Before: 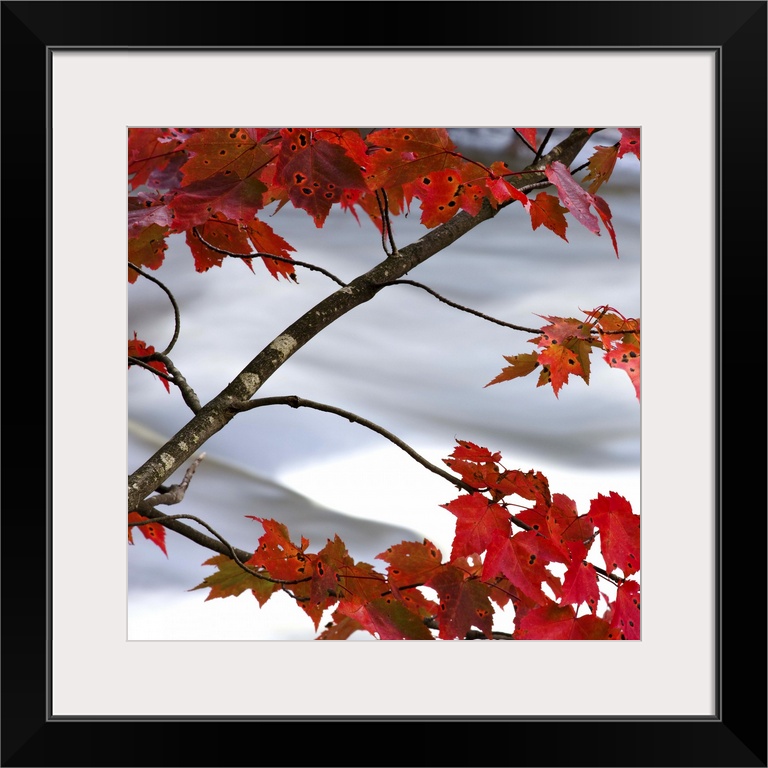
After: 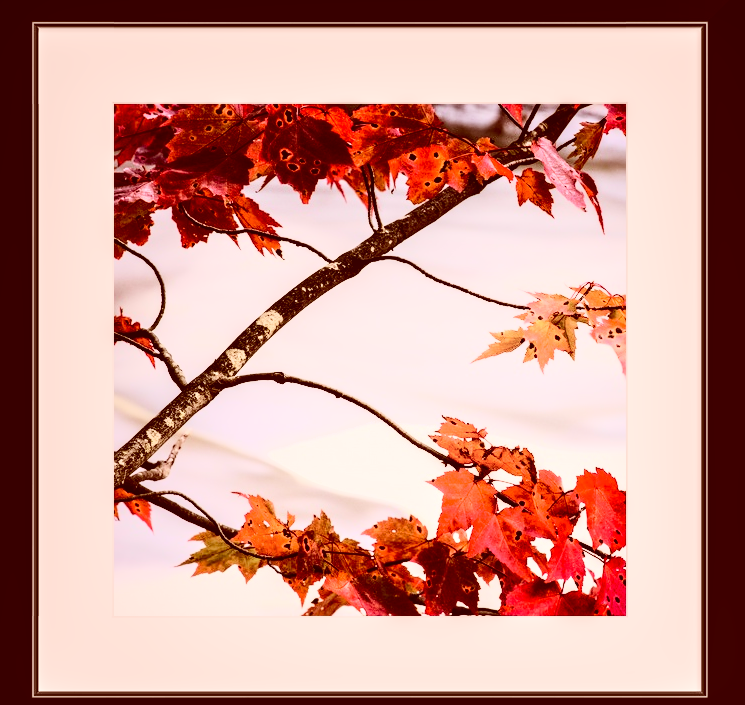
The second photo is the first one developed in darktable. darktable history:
exposure: black level correction 0.01, exposure 0.016 EV, compensate highlight preservation false
shadows and highlights: shadows -21.46, highlights 99.28, soften with gaussian
base curve: curves: ch0 [(0, 0) (0.04, 0.03) (0.133, 0.232) (0.448, 0.748) (0.843, 0.968) (1, 1)]
local contrast: detail 130%
crop: left 1.93%, top 3.179%, right 1.05%, bottom 4.903%
color correction: highlights a* 9.15, highlights b* 8.59, shadows a* 39.39, shadows b* 39.45, saturation 0.773
tone equalizer: -8 EV 0.024 EV, -7 EV -0.026 EV, -6 EV 0.006 EV, -5 EV 0.025 EV, -4 EV 0.315 EV, -3 EV 0.668 EV, -2 EV 0.584 EV, -1 EV 0.175 EV, +0 EV 0.031 EV, edges refinement/feathering 500, mask exposure compensation -1.57 EV, preserve details no
